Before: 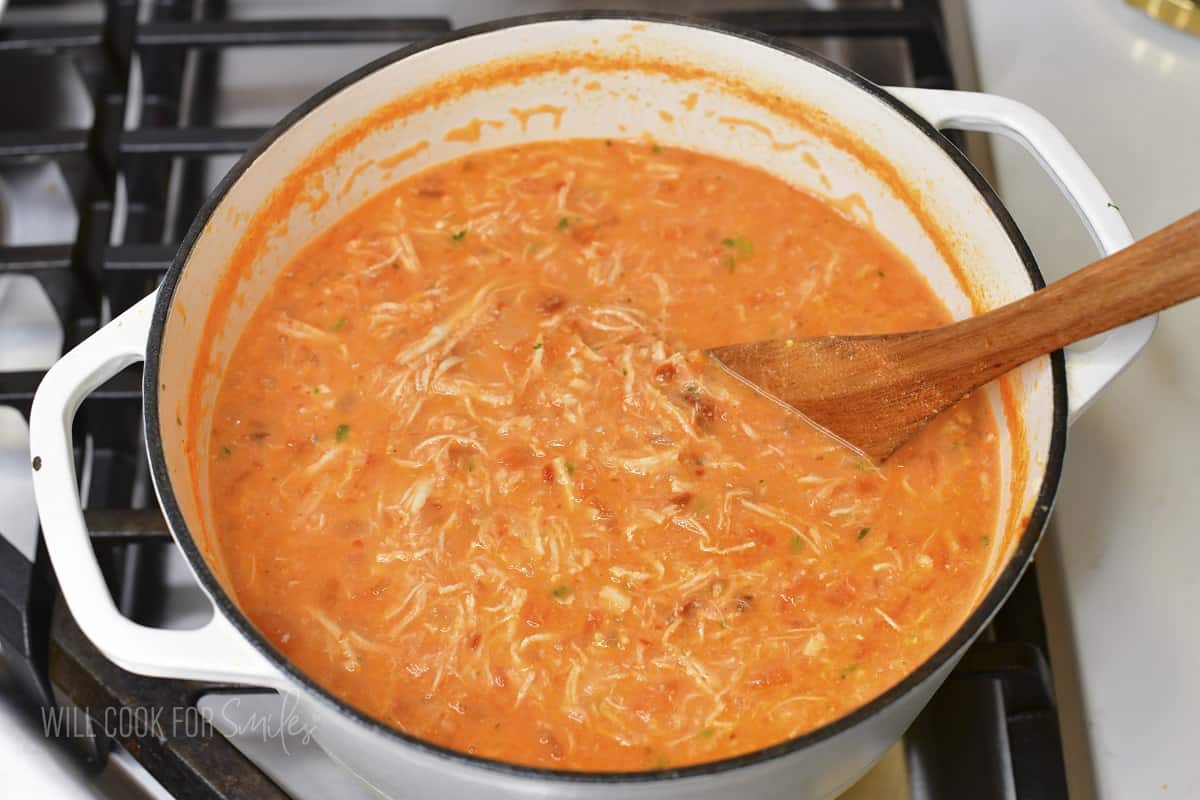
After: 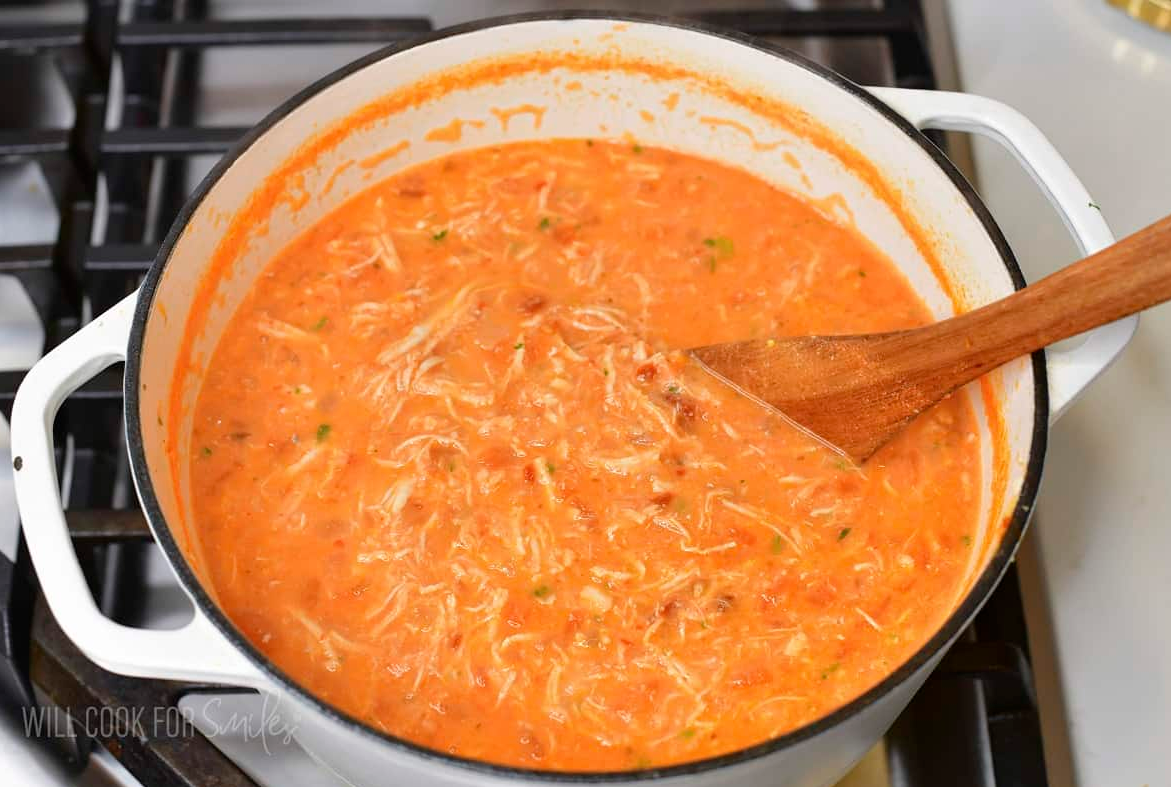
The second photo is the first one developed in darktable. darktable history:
crop and rotate: left 1.621%, right 0.768%, bottom 1.519%
